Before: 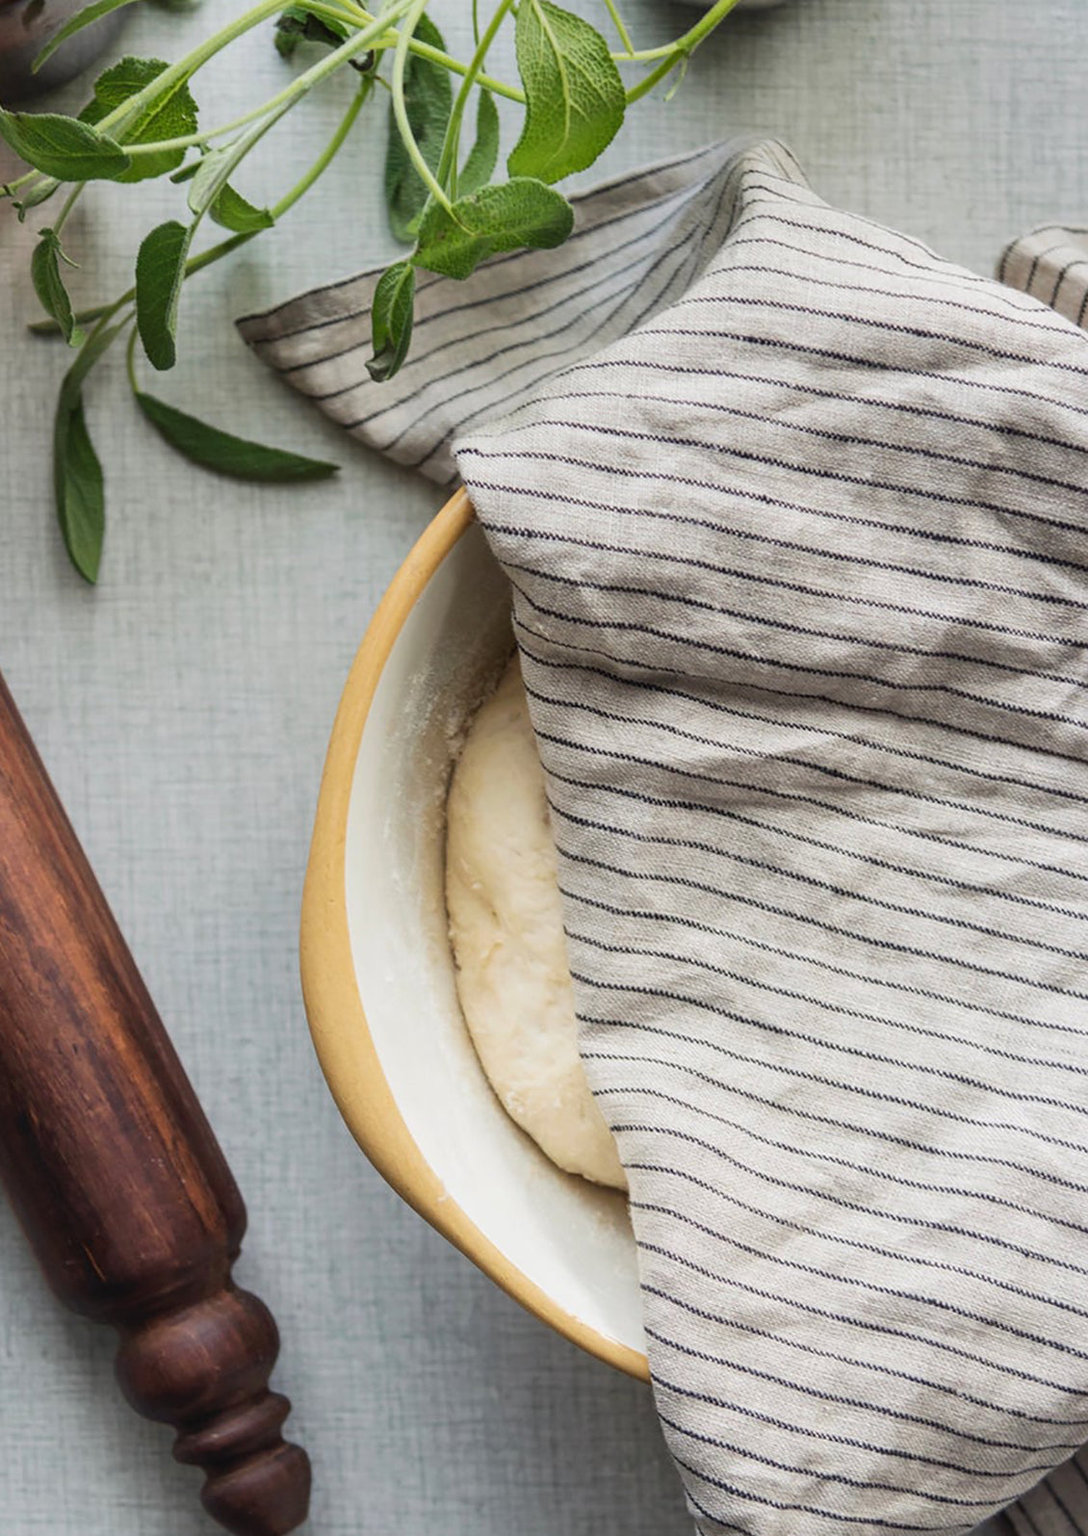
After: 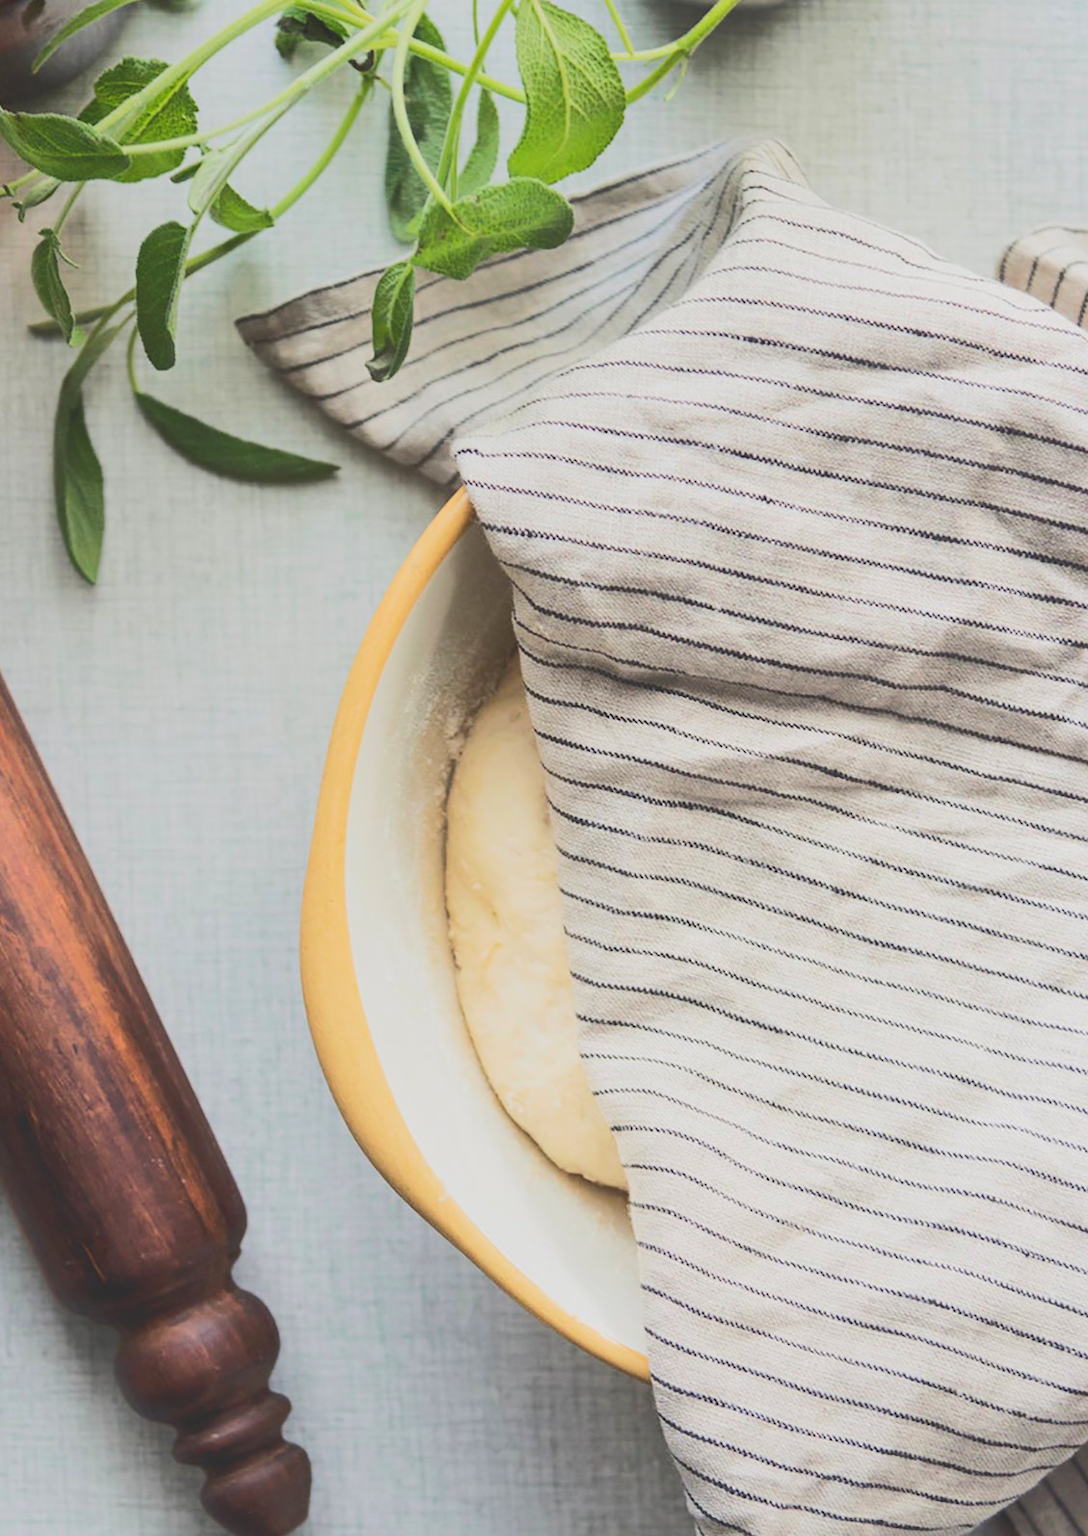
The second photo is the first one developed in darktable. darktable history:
local contrast: detail 69%
rgb curve: curves: ch0 [(0, 0) (0.284, 0.292) (0.505, 0.644) (1, 1)], compensate middle gray true
